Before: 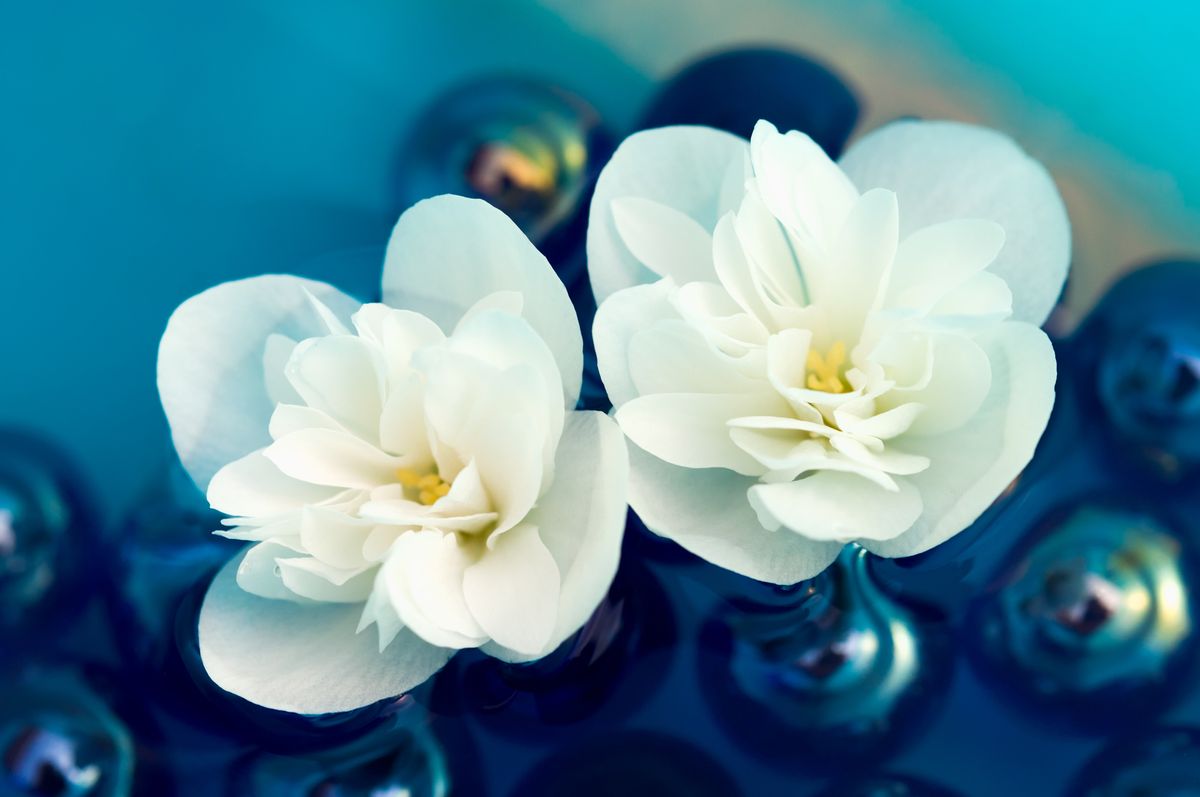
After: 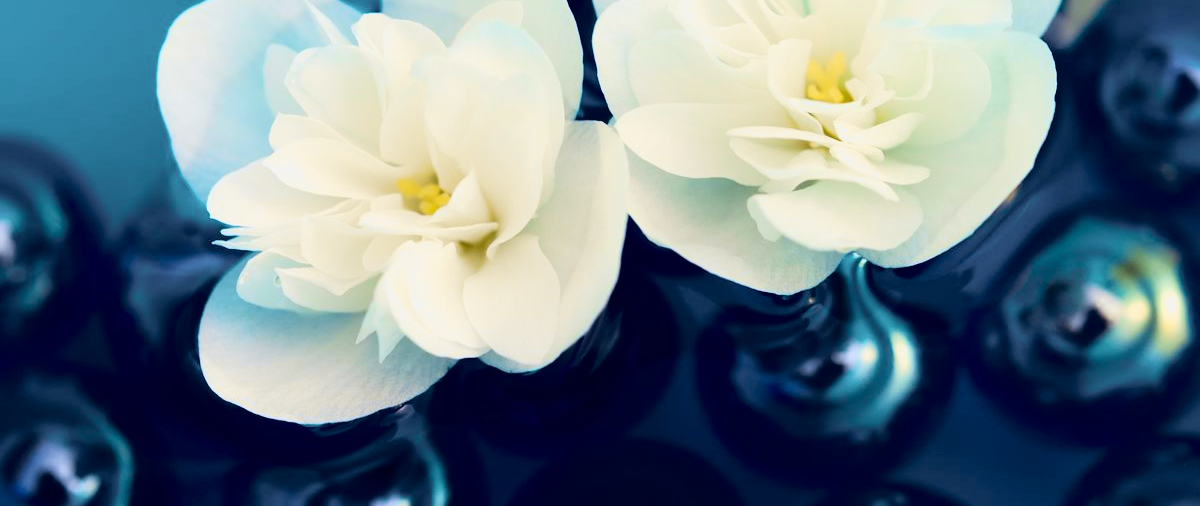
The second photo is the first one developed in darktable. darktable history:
crop and rotate: top 36.435%
tone curve: curves: ch0 [(0.017, 0) (0.122, 0.046) (0.295, 0.297) (0.449, 0.505) (0.559, 0.629) (0.729, 0.796) (0.879, 0.898) (1, 0.97)]; ch1 [(0, 0) (0.393, 0.4) (0.447, 0.447) (0.485, 0.497) (0.522, 0.503) (0.539, 0.52) (0.606, 0.6) (0.696, 0.679) (1, 1)]; ch2 [(0, 0) (0.369, 0.388) (0.449, 0.431) (0.499, 0.501) (0.516, 0.536) (0.604, 0.599) (0.741, 0.763) (1, 1)], color space Lab, independent channels, preserve colors none
